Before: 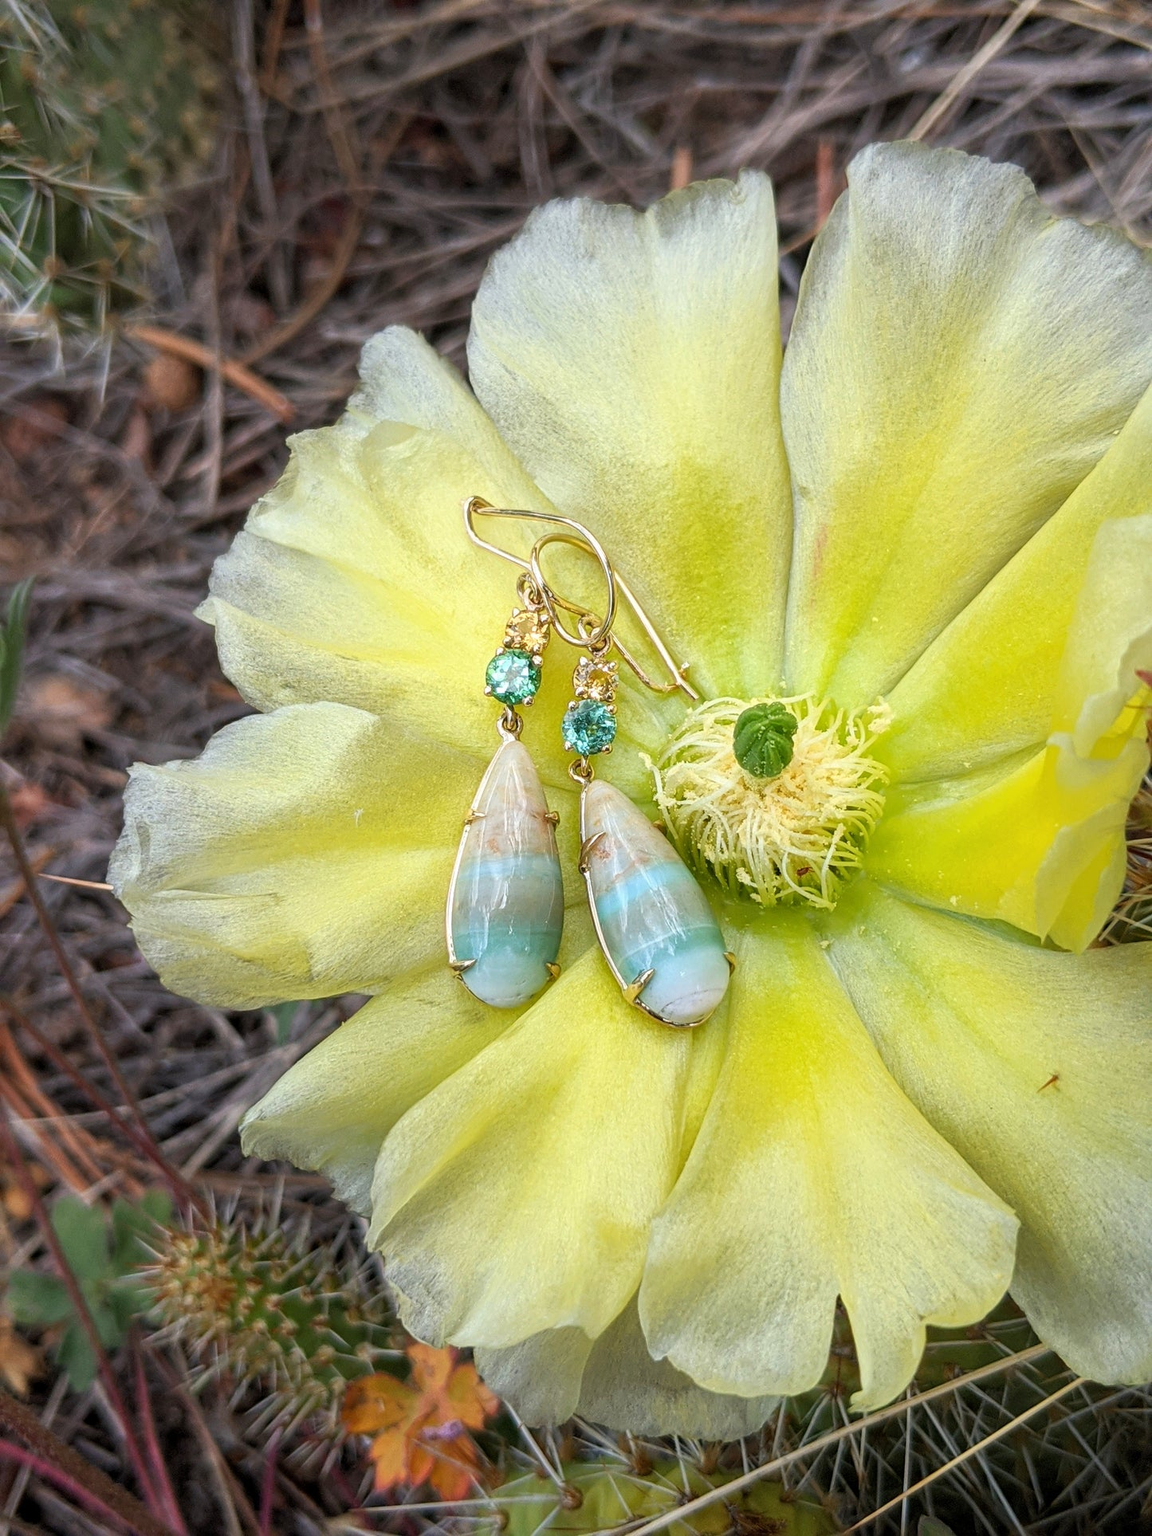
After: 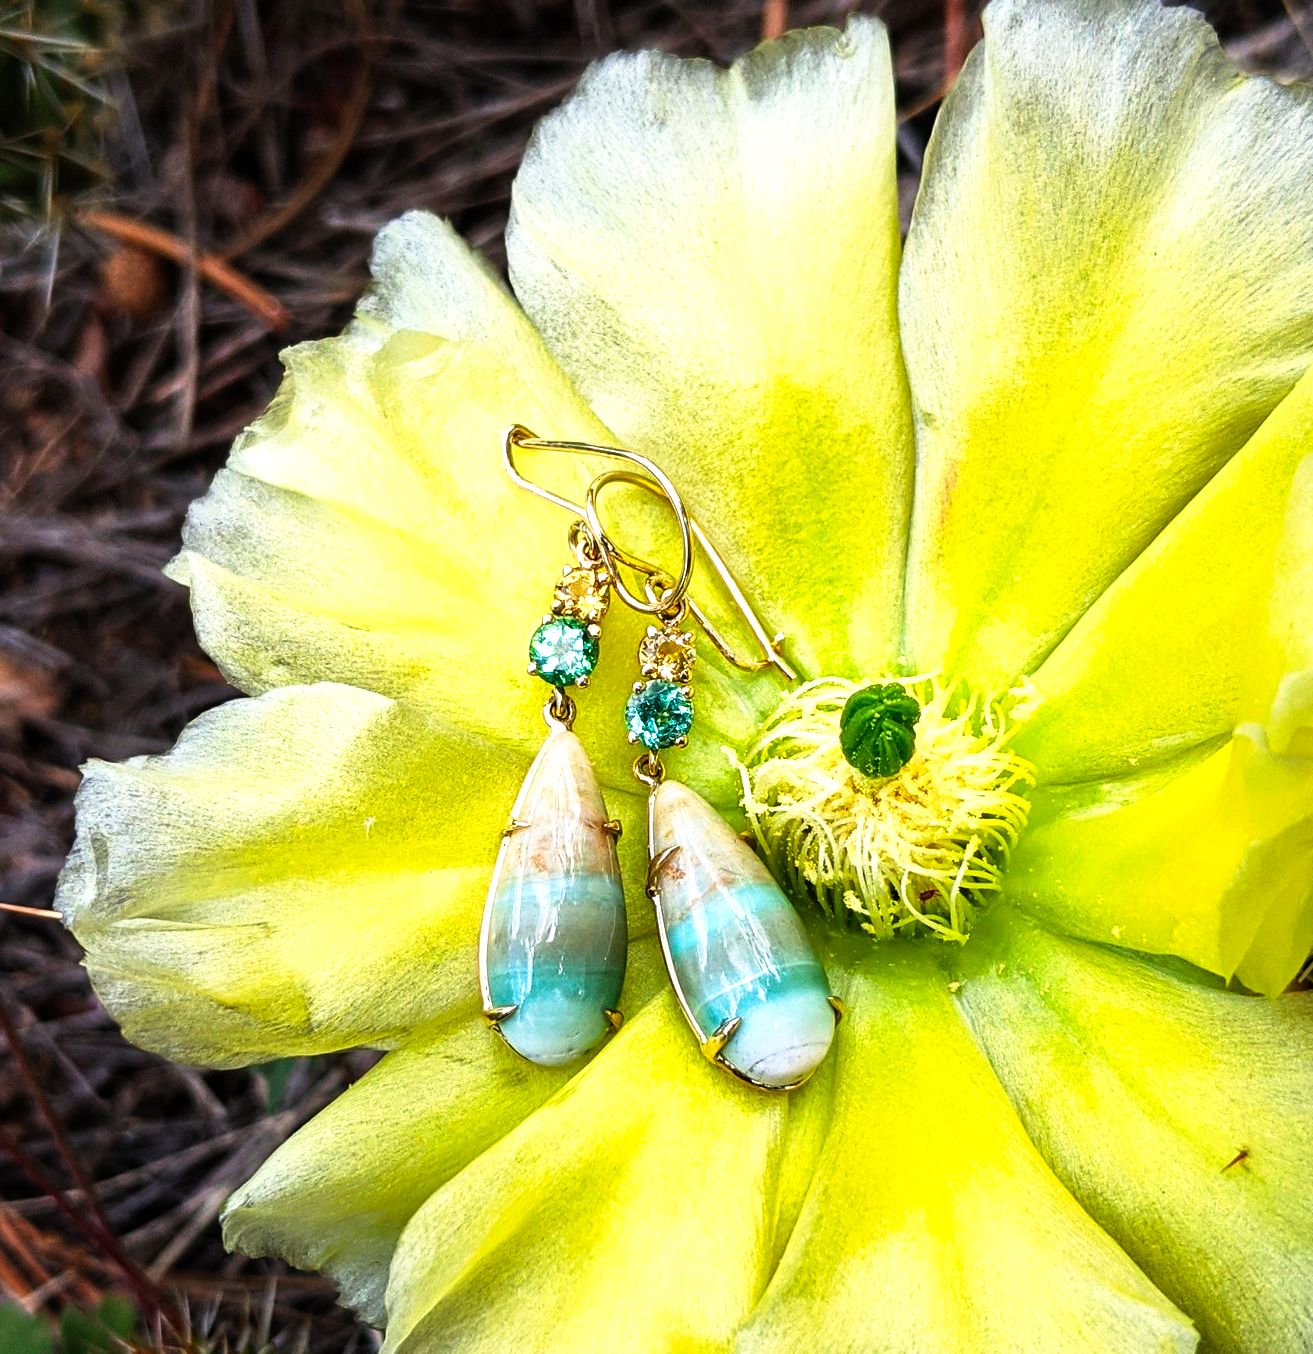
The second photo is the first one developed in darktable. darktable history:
tone curve: curves: ch0 [(0, 0) (0.003, 0.001) (0.011, 0.002) (0.025, 0.002) (0.044, 0.006) (0.069, 0.01) (0.1, 0.017) (0.136, 0.023) (0.177, 0.038) (0.224, 0.066) (0.277, 0.118) (0.335, 0.185) (0.399, 0.264) (0.468, 0.365) (0.543, 0.475) (0.623, 0.606) (0.709, 0.759) (0.801, 0.923) (0.898, 0.999) (1, 1)], preserve colors none
crop: left 5.596%, top 10.314%, right 3.534%, bottom 19.395%
